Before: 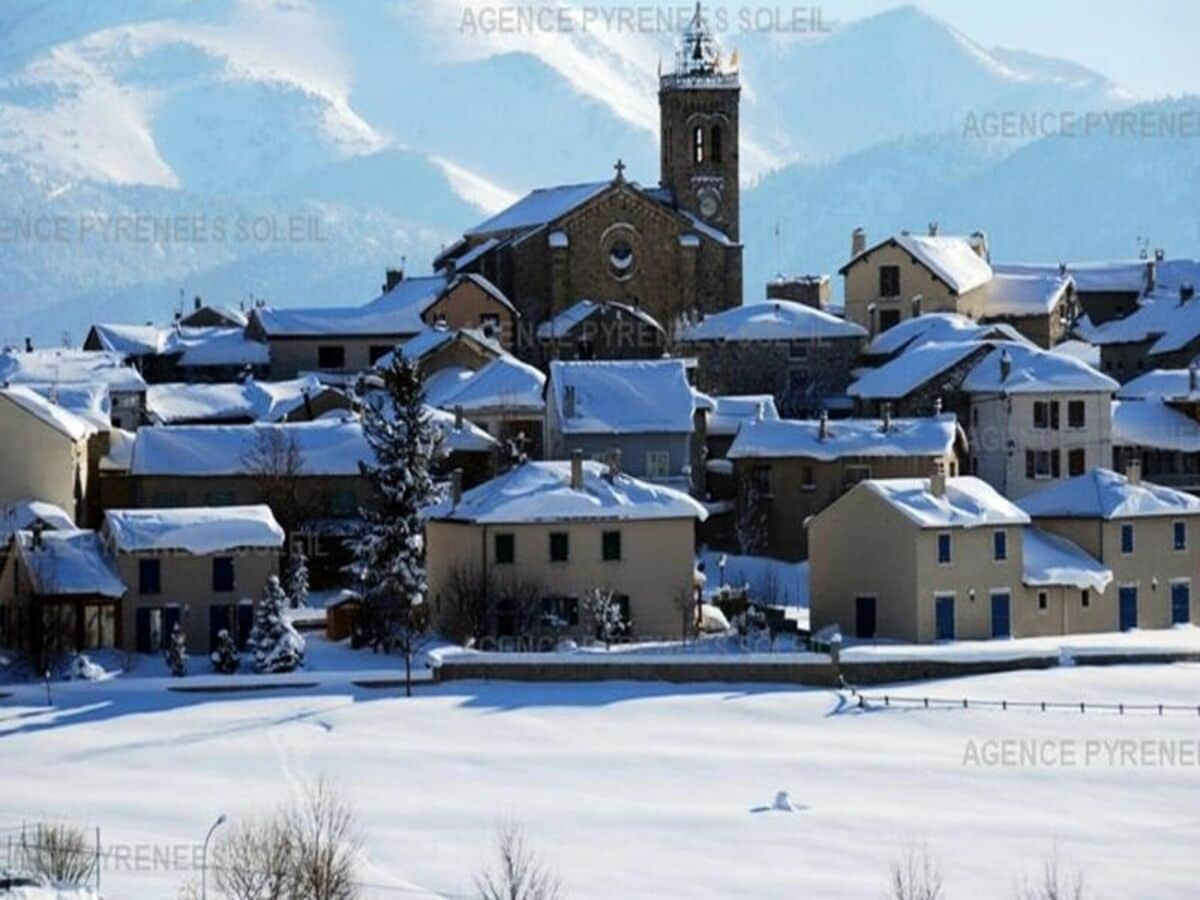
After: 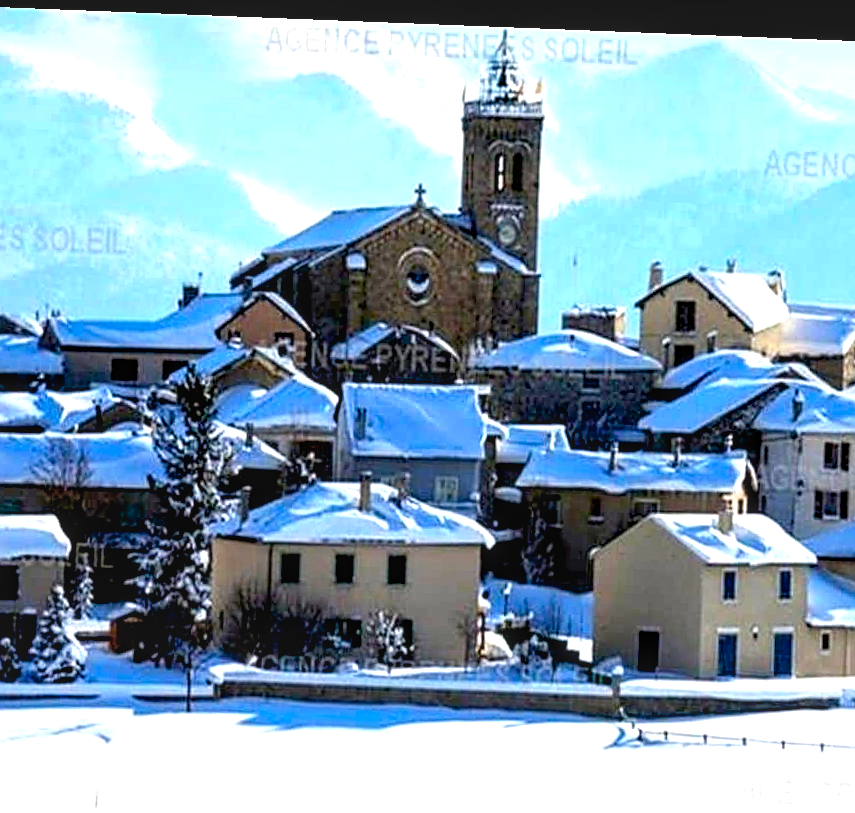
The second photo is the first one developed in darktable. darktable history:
local contrast: on, module defaults
sharpen: on, module defaults
rotate and perspective: rotation 2.27°, automatic cropping off
crop: left 18.479%, right 12.2%, bottom 13.971%
exposure: black level correction 0.008, exposure 0.979 EV, compensate highlight preservation false
tone equalizer: on, module defaults
color balance rgb: perceptual saturation grading › global saturation 25%, global vibrance 20%
